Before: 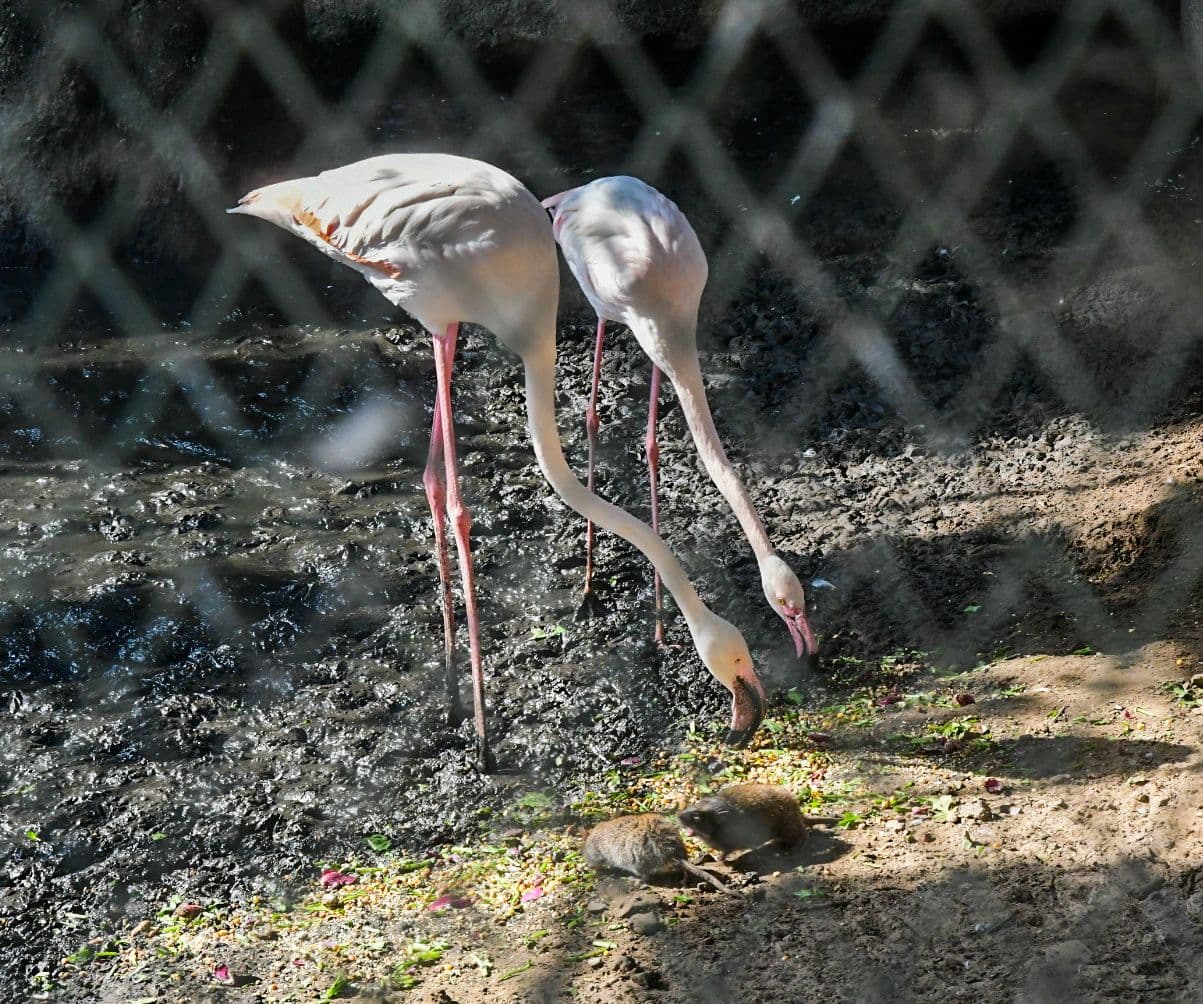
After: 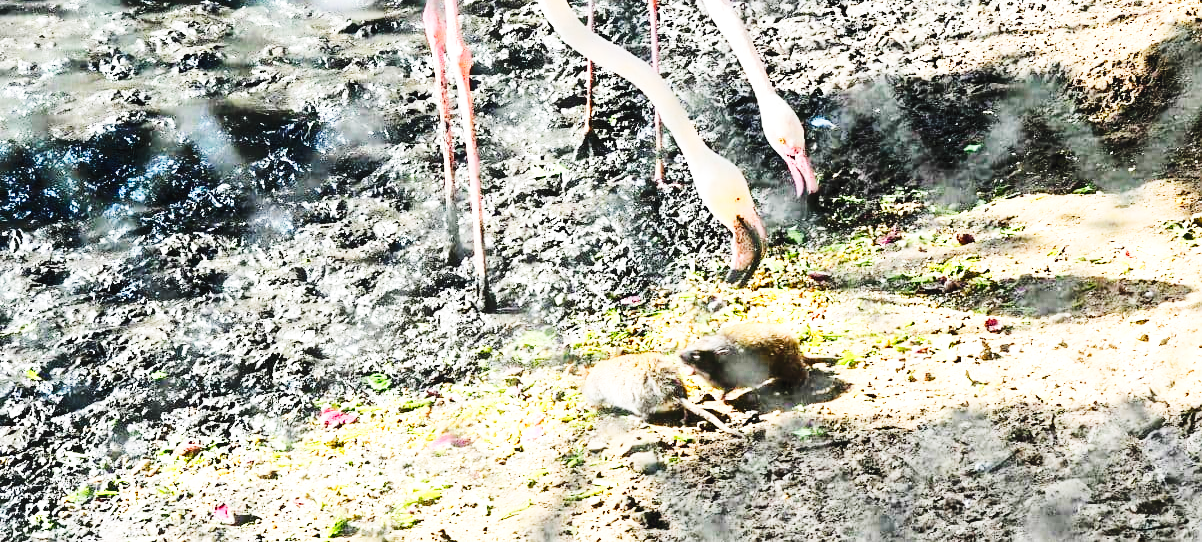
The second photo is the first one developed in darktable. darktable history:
tone equalizer: -7 EV 0.151 EV, -6 EV 0.599 EV, -5 EV 1.18 EV, -4 EV 1.31 EV, -3 EV 1.17 EV, -2 EV 0.6 EV, -1 EV 0.151 EV, edges refinement/feathering 500, mask exposure compensation -1.57 EV, preserve details no
shadows and highlights: shadows 62.77, white point adjustment 0.316, highlights -33.22, compress 83.82%, shadows color adjustment 99.15%, highlights color adjustment 0.572%
crop and rotate: top 46.007%, right 0.08%
base curve: curves: ch0 [(0, 0.003) (0.001, 0.002) (0.006, 0.004) (0.02, 0.022) (0.048, 0.086) (0.094, 0.234) (0.162, 0.431) (0.258, 0.629) (0.385, 0.8) (0.548, 0.918) (0.751, 0.988) (1, 1)], preserve colors none
